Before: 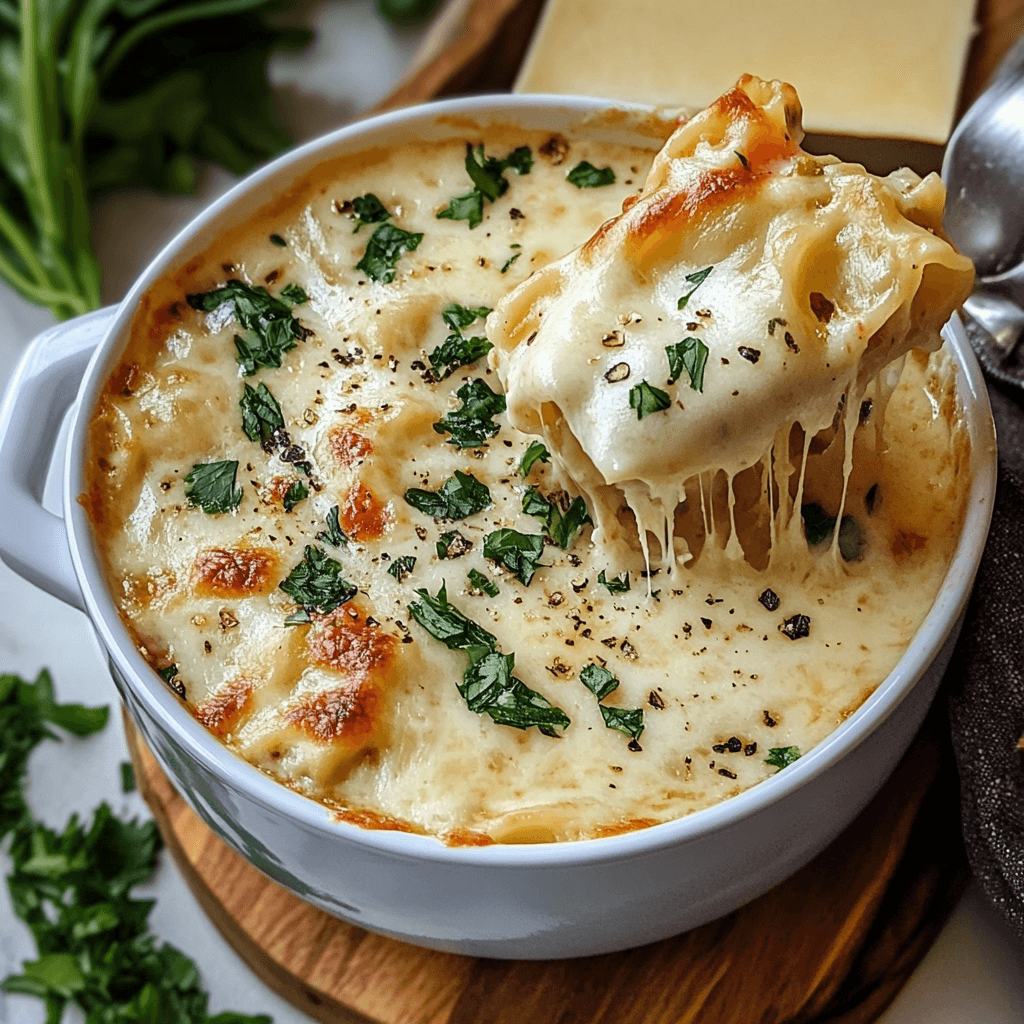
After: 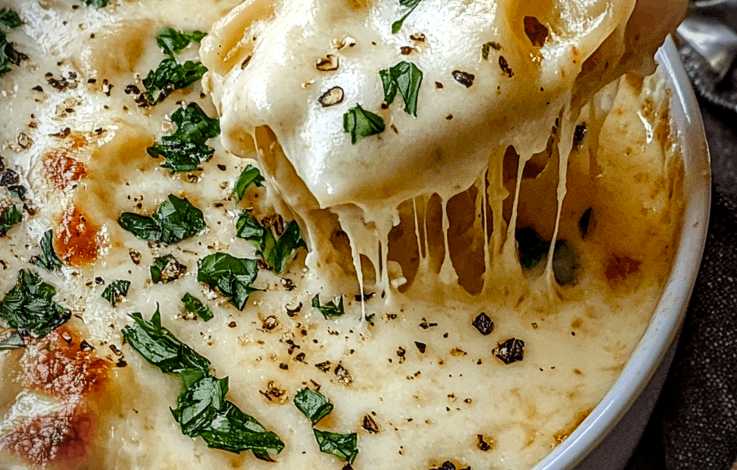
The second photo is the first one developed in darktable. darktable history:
crop and rotate: left 27.938%, top 27.046%, bottom 27.046%
color balance rgb: perceptual saturation grading › global saturation 20%, perceptual saturation grading › highlights -25%, perceptual saturation grading › shadows 25%
local contrast: on, module defaults
vignetting: unbound false
